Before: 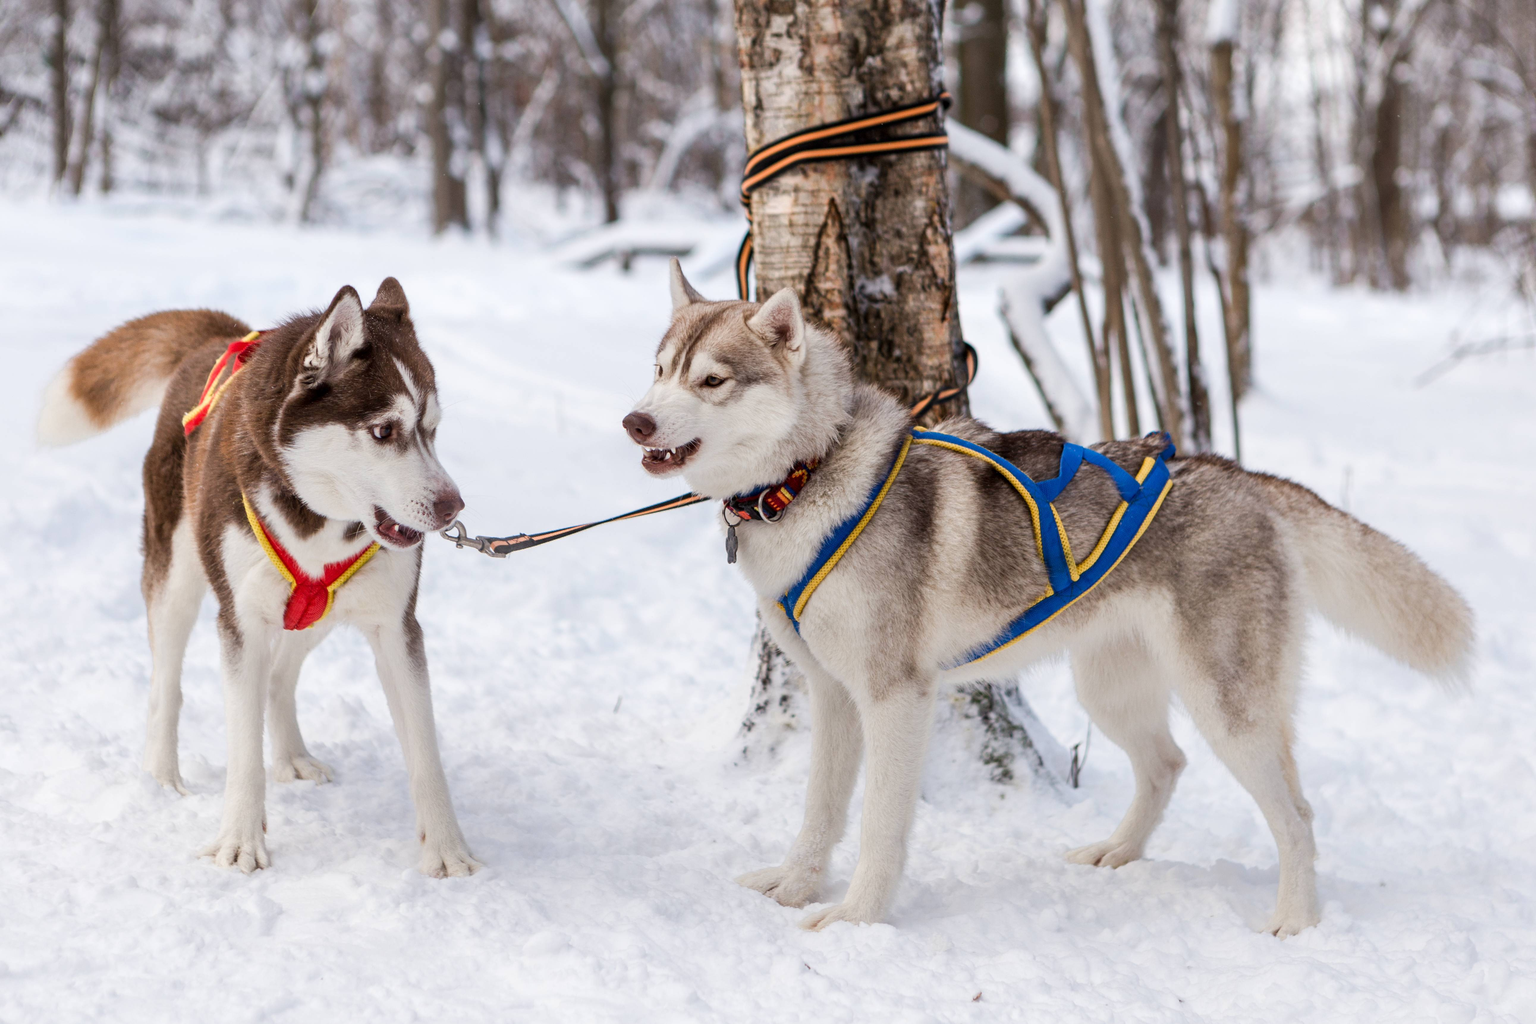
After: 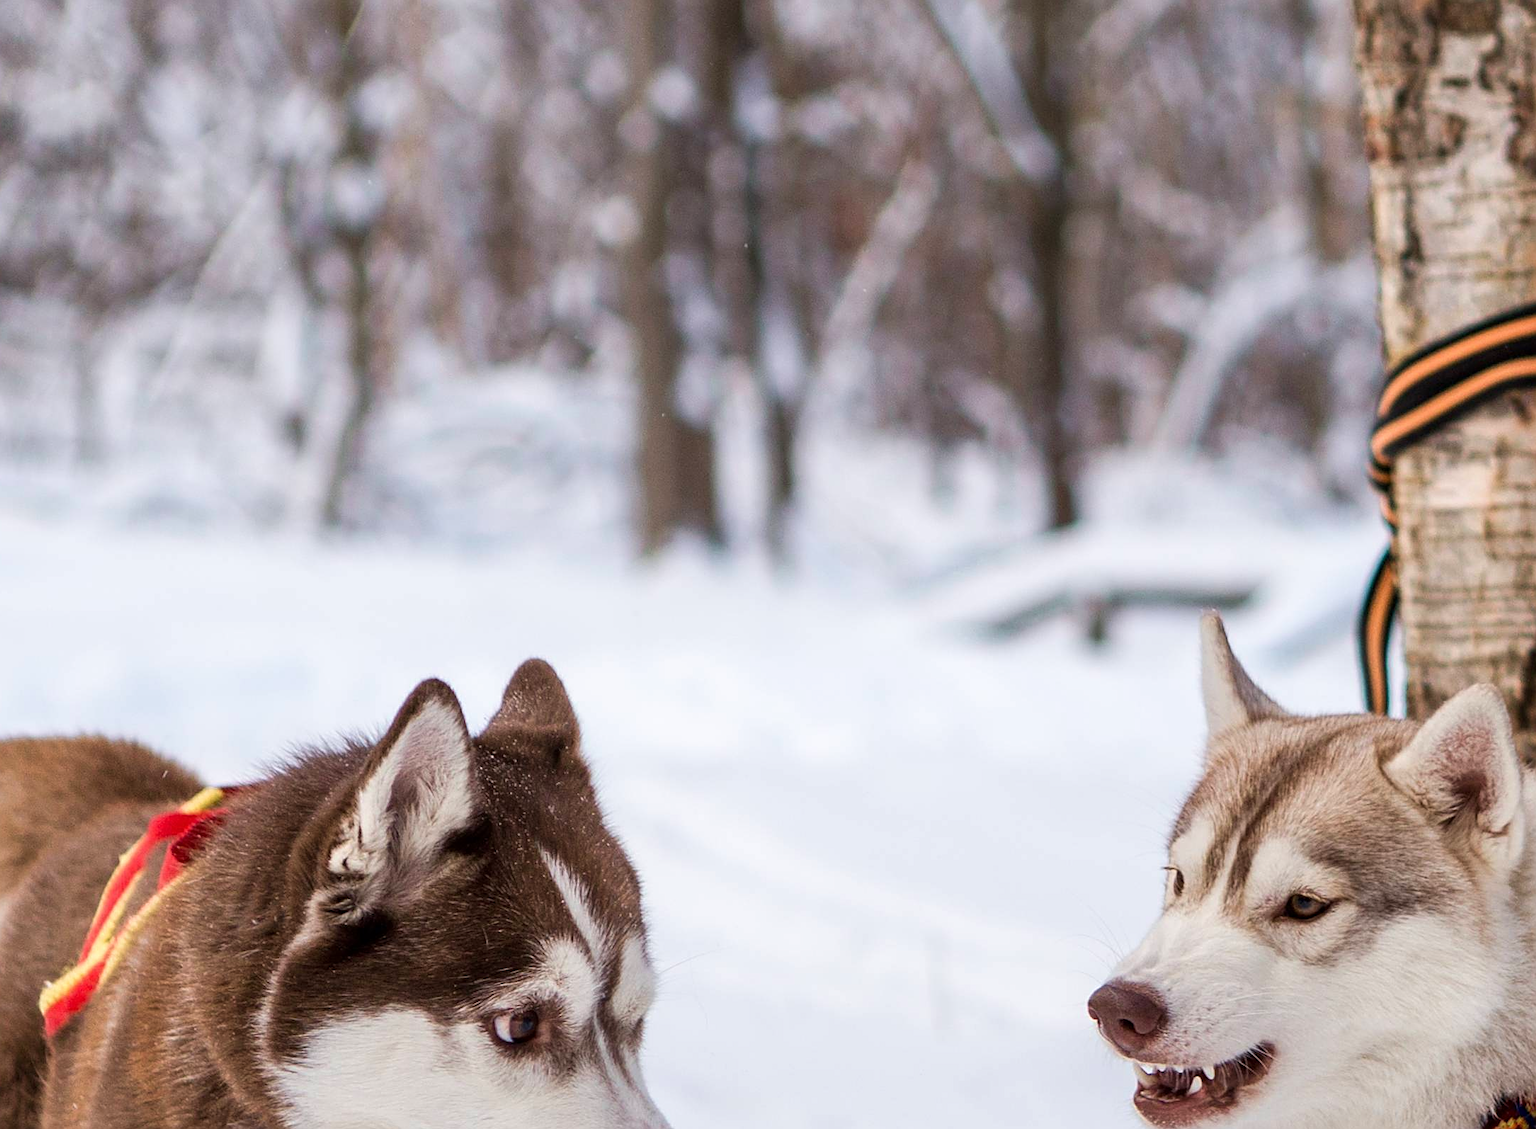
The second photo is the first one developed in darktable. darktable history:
sharpen: on, module defaults
crop and rotate: left 10.817%, top 0.062%, right 47.194%, bottom 53.626%
velvia: strength 21.76%
